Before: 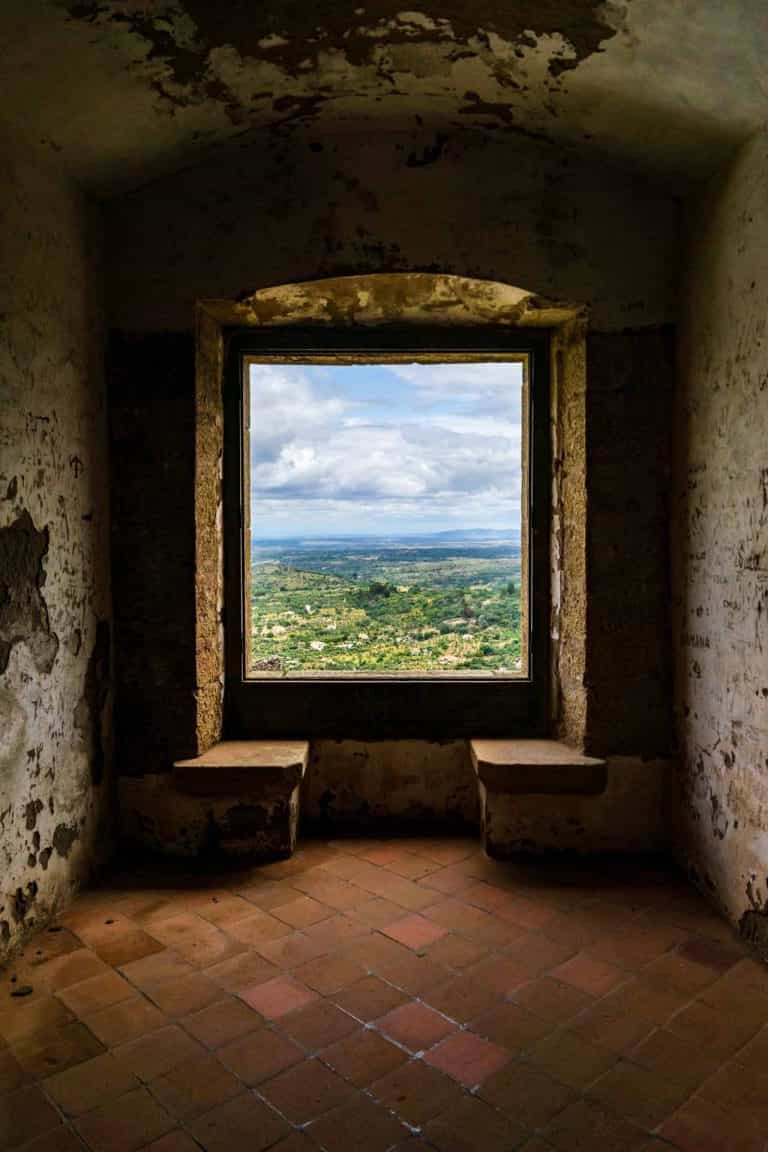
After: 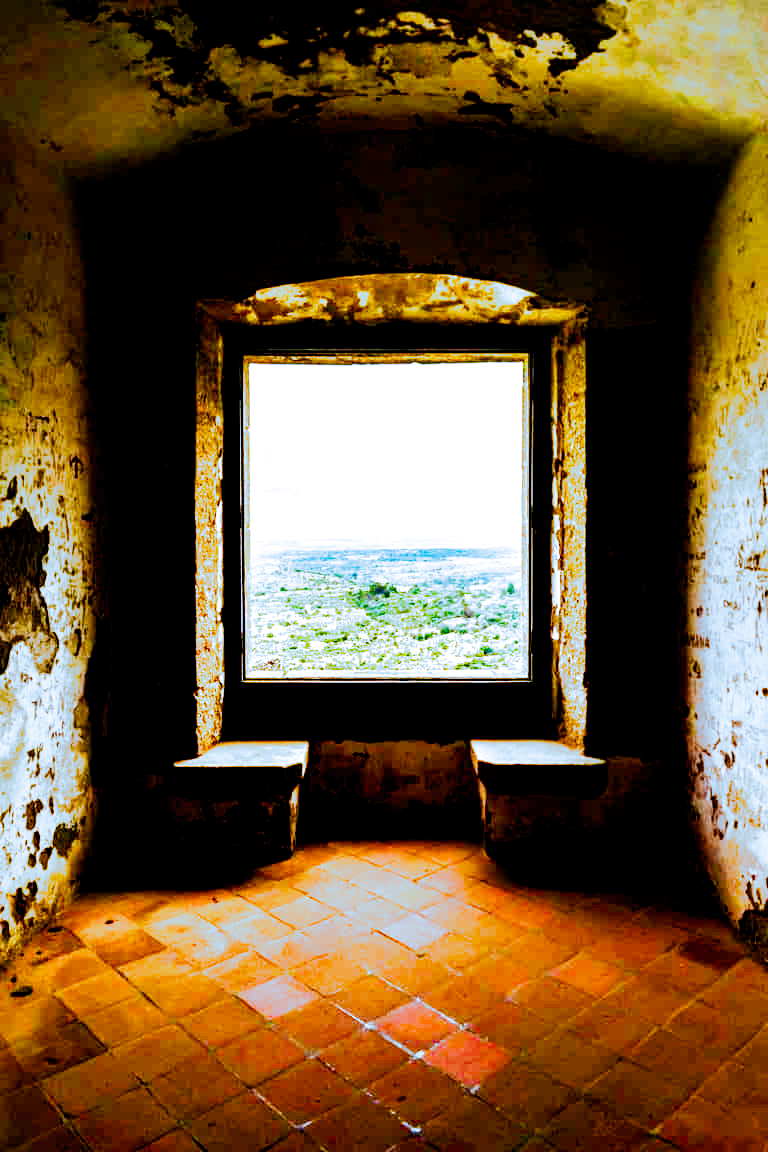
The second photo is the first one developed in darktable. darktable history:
base curve: curves: ch0 [(0, 0) (0, 0.001) (0.001, 0.001) (0.004, 0.002) (0.007, 0.004) (0.015, 0.013) (0.033, 0.045) (0.052, 0.096) (0.075, 0.17) (0.099, 0.241) (0.163, 0.42) (0.219, 0.55) (0.259, 0.616) (0.327, 0.722) (0.365, 0.765) (0.522, 0.873) (0.547, 0.881) (0.689, 0.919) (0.826, 0.952) (1, 1)], preserve colors none
split-toning: shadows › hue 351.18°, shadows › saturation 0.86, highlights › hue 218.82°, highlights › saturation 0.73, balance -19.167
exposure: exposure 1 EV, compensate highlight preservation false
color balance rgb: shadows lift › luminance -9.41%, highlights gain › luminance 17.6%, global offset › luminance -1.45%, perceptual saturation grading › highlights -17.77%, perceptual saturation grading › mid-tones 33.1%, perceptual saturation grading › shadows 50.52%, global vibrance 24.22%
